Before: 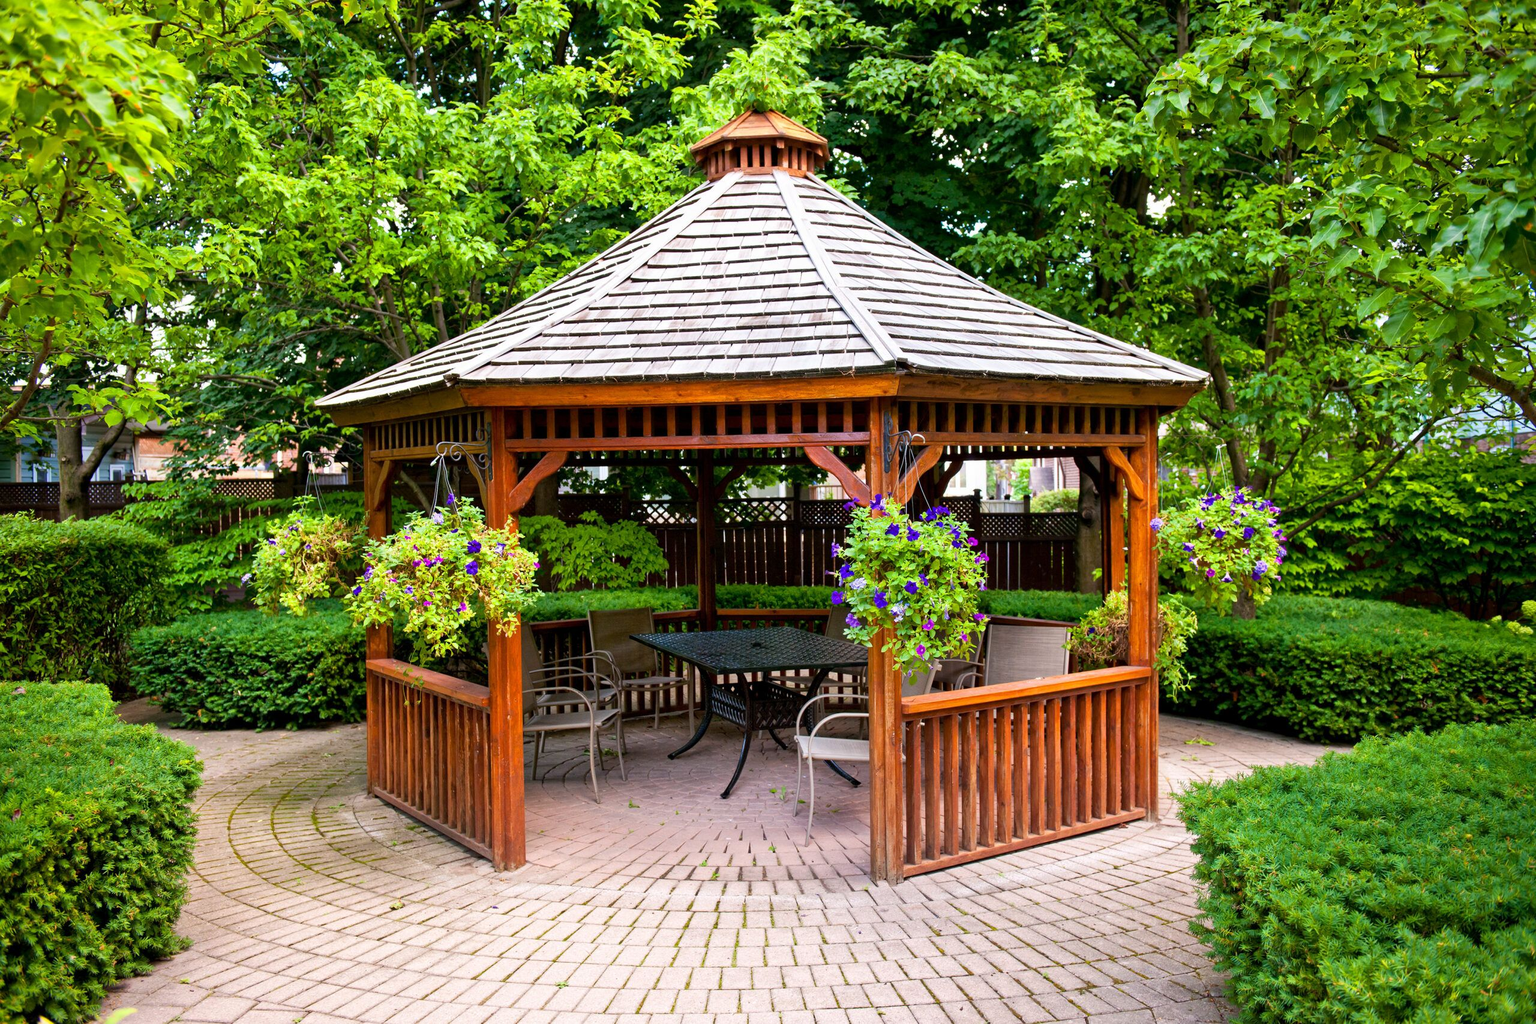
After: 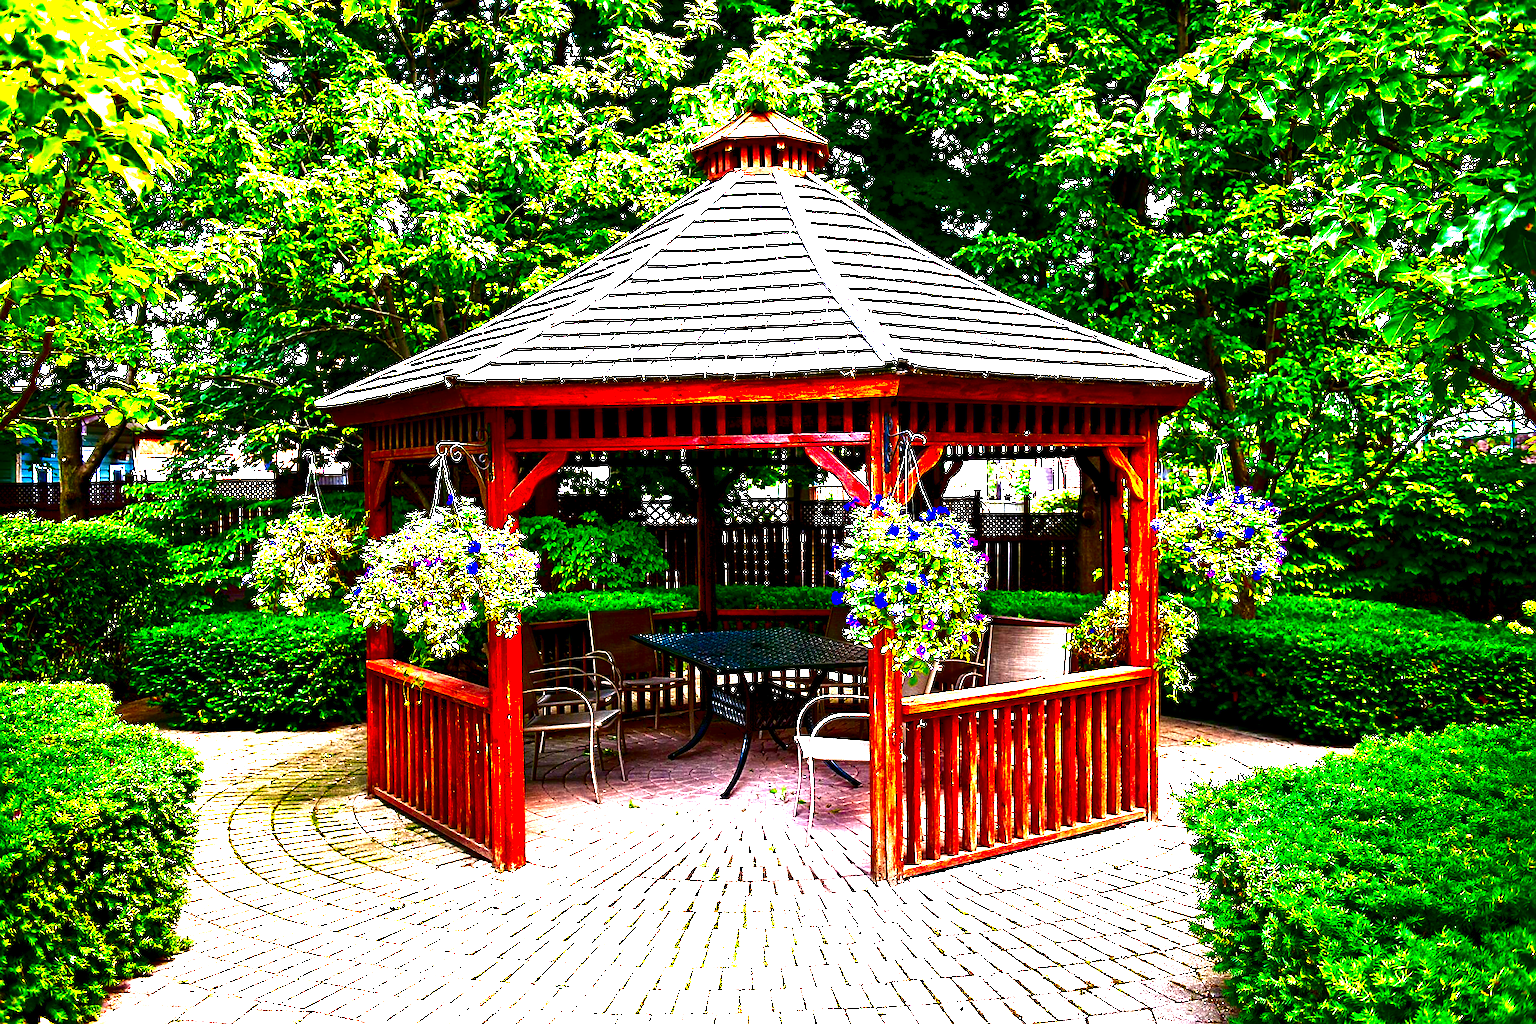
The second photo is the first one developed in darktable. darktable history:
rgb levels: levels [[0.01, 0.419, 0.839], [0, 0.5, 1], [0, 0.5, 1]]
sharpen: on, module defaults
exposure: black level correction 0, exposure 1.5 EV, compensate exposure bias true, compensate highlight preservation false
contrast brightness saturation: brightness -1, saturation 1
